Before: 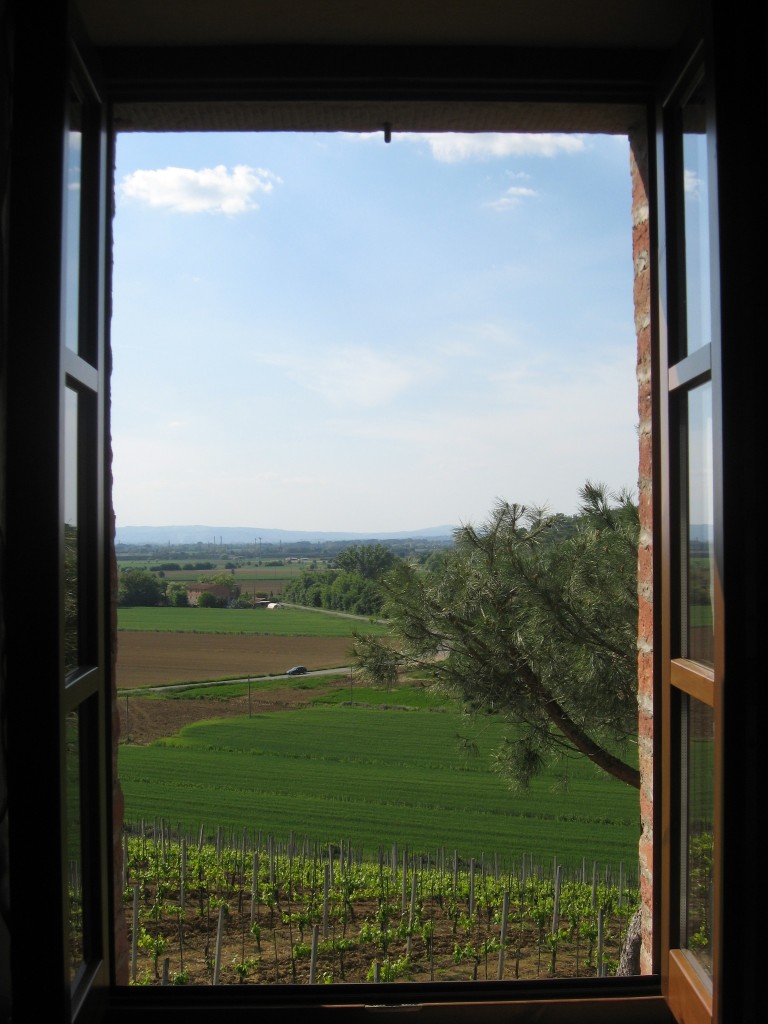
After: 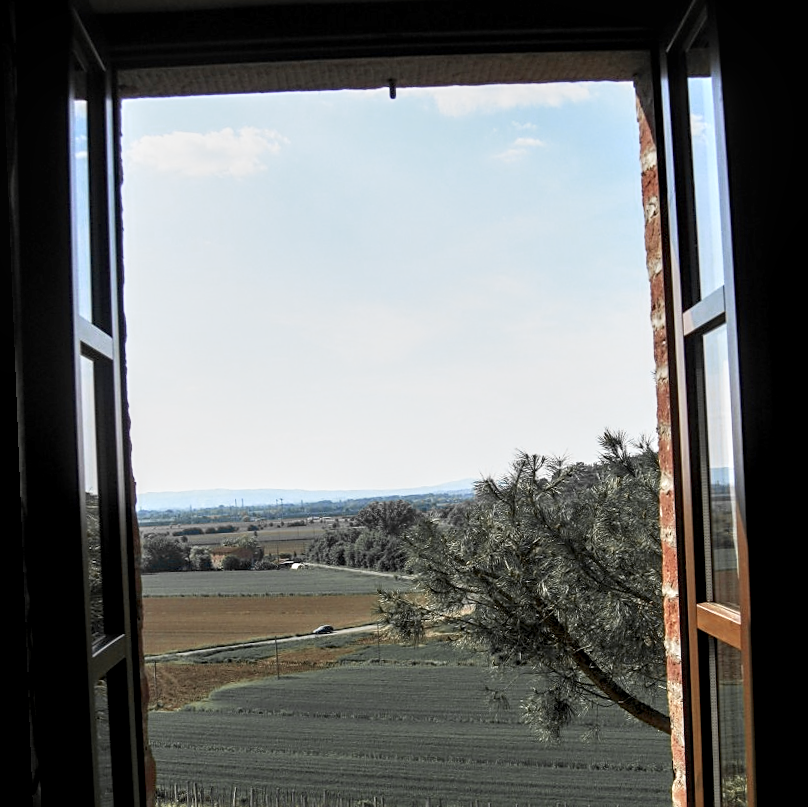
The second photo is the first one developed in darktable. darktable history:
exposure: black level correction 0.001, compensate highlight preservation false
crop: top 5.667%, bottom 17.637%
base curve: curves: ch0 [(0, 0) (0.088, 0.125) (0.176, 0.251) (0.354, 0.501) (0.613, 0.749) (1, 0.877)], preserve colors none
rotate and perspective: rotation -2.29°, automatic cropping off
color correction: saturation 0.8
local contrast: highlights 60%, shadows 60%, detail 160%
sharpen: on, module defaults
color zones: curves: ch0 [(0, 0.363) (0.128, 0.373) (0.25, 0.5) (0.402, 0.407) (0.521, 0.525) (0.63, 0.559) (0.729, 0.662) (0.867, 0.471)]; ch1 [(0, 0.515) (0.136, 0.618) (0.25, 0.5) (0.378, 0) (0.516, 0) (0.622, 0.593) (0.737, 0.819) (0.87, 0.593)]; ch2 [(0, 0.529) (0.128, 0.471) (0.282, 0.451) (0.386, 0.662) (0.516, 0.525) (0.633, 0.554) (0.75, 0.62) (0.875, 0.441)]
